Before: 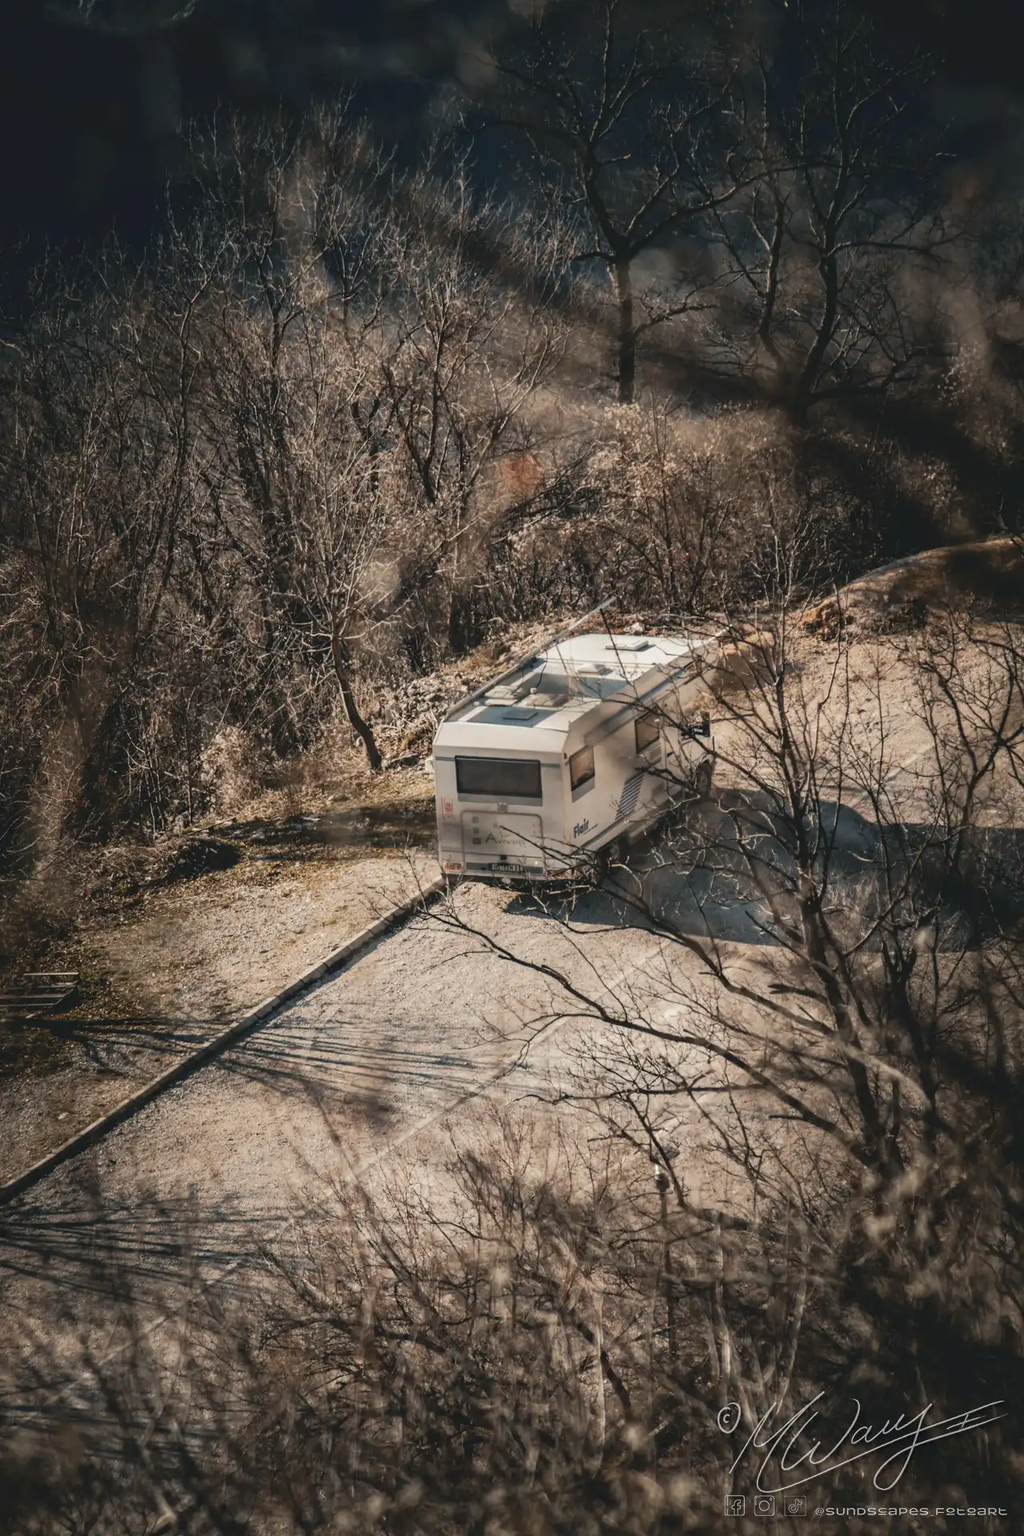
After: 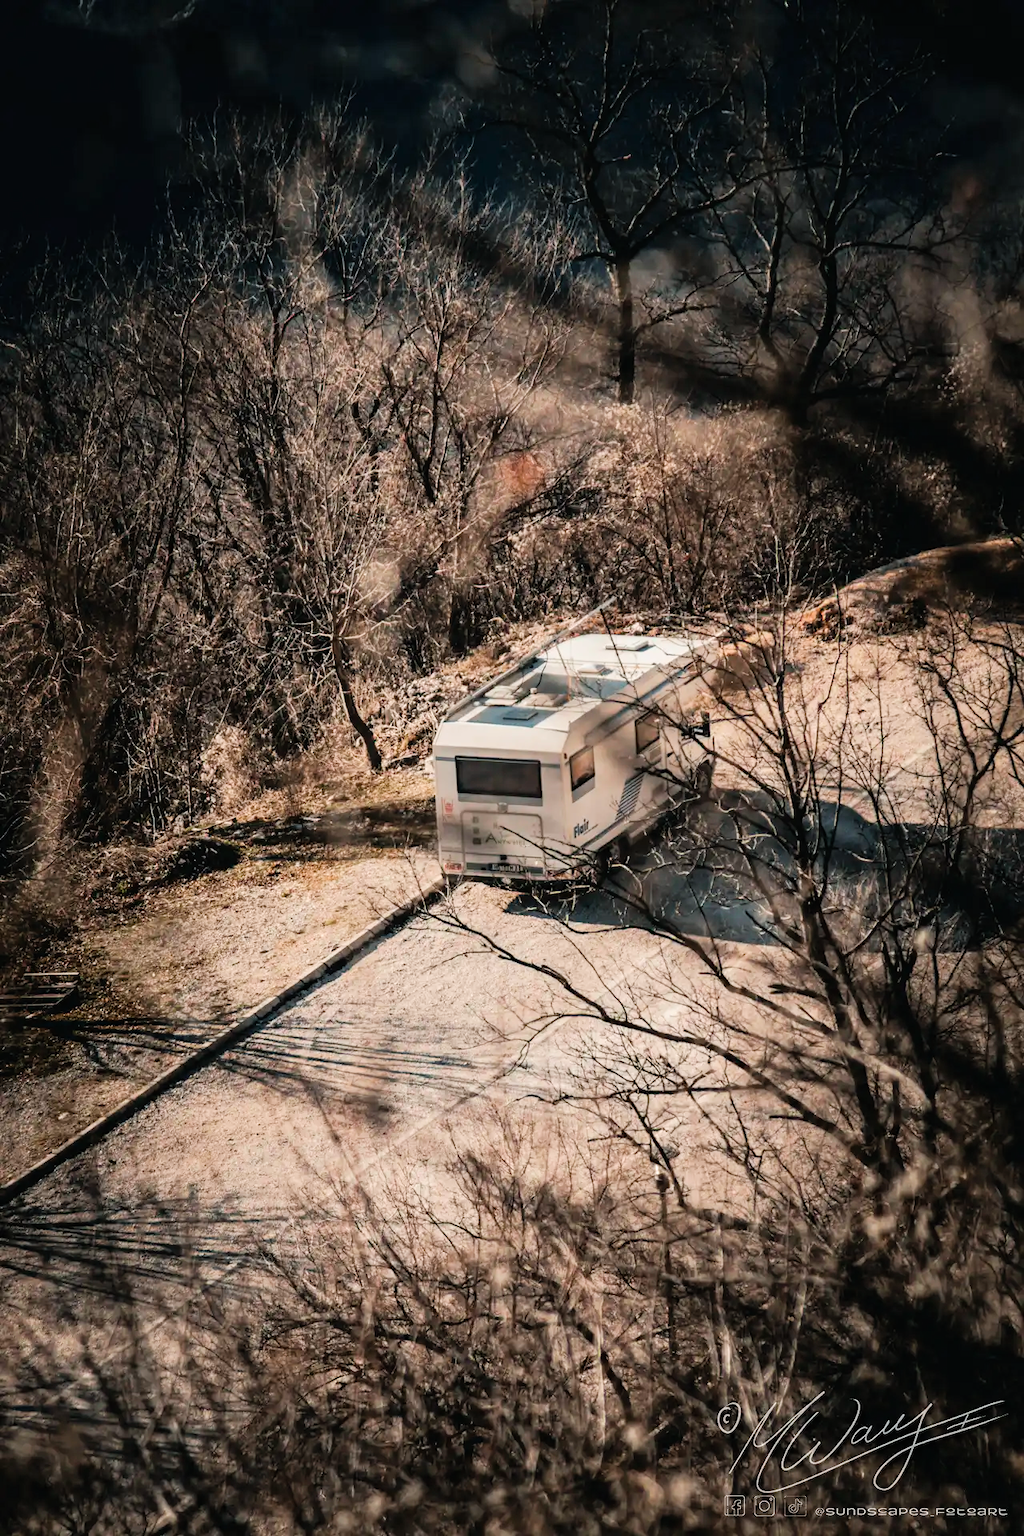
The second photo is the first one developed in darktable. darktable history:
filmic rgb: black relative exposure -7.65 EV, white relative exposure 4.56 EV, hardness 3.61, contrast 1.054
levels: mode automatic
